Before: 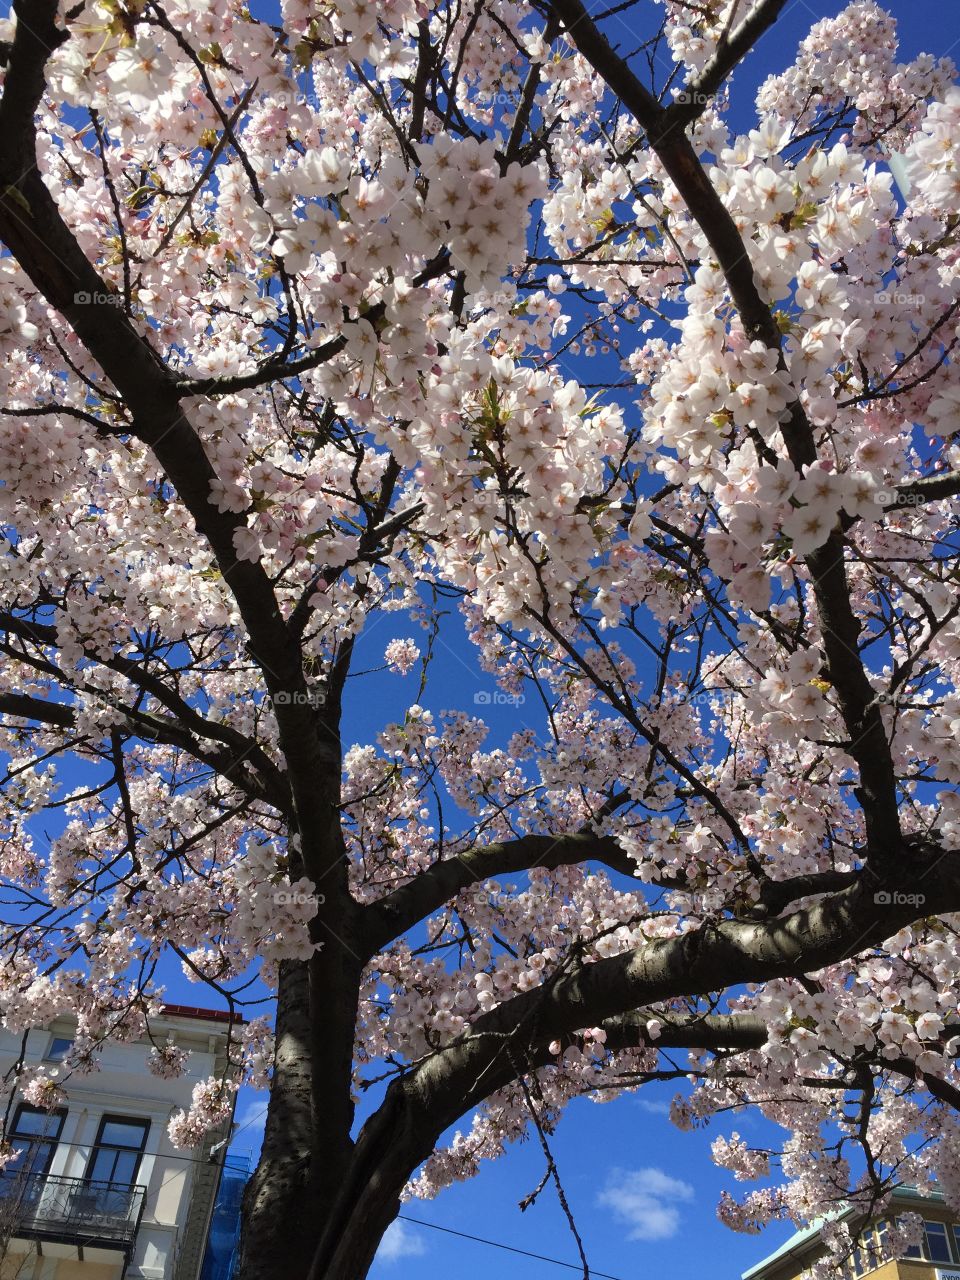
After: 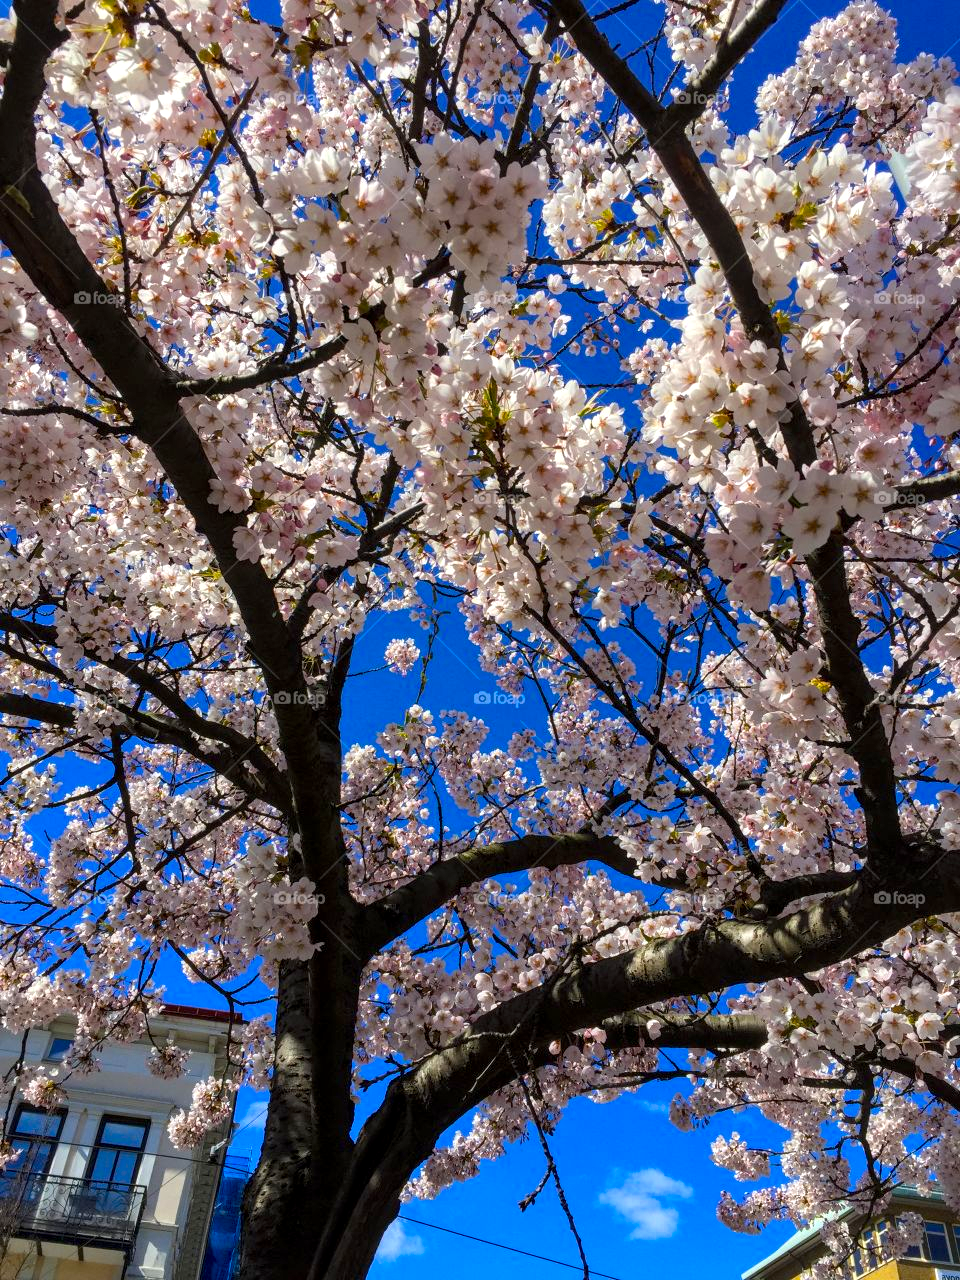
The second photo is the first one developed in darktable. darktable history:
local contrast: detail 130%
color balance rgb: linear chroma grading › global chroma 15%, perceptual saturation grading › global saturation 30%
color zones: curves: ch0 [(0.068, 0.464) (0.25, 0.5) (0.48, 0.508) (0.75, 0.536) (0.886, 0.476) (0.967, 0.456)]; ch1 [(0.066, 0.456) (0.25, 0.5) (0.616, 0.508) (0.746, 0.56) (0.934, 0.444)]
